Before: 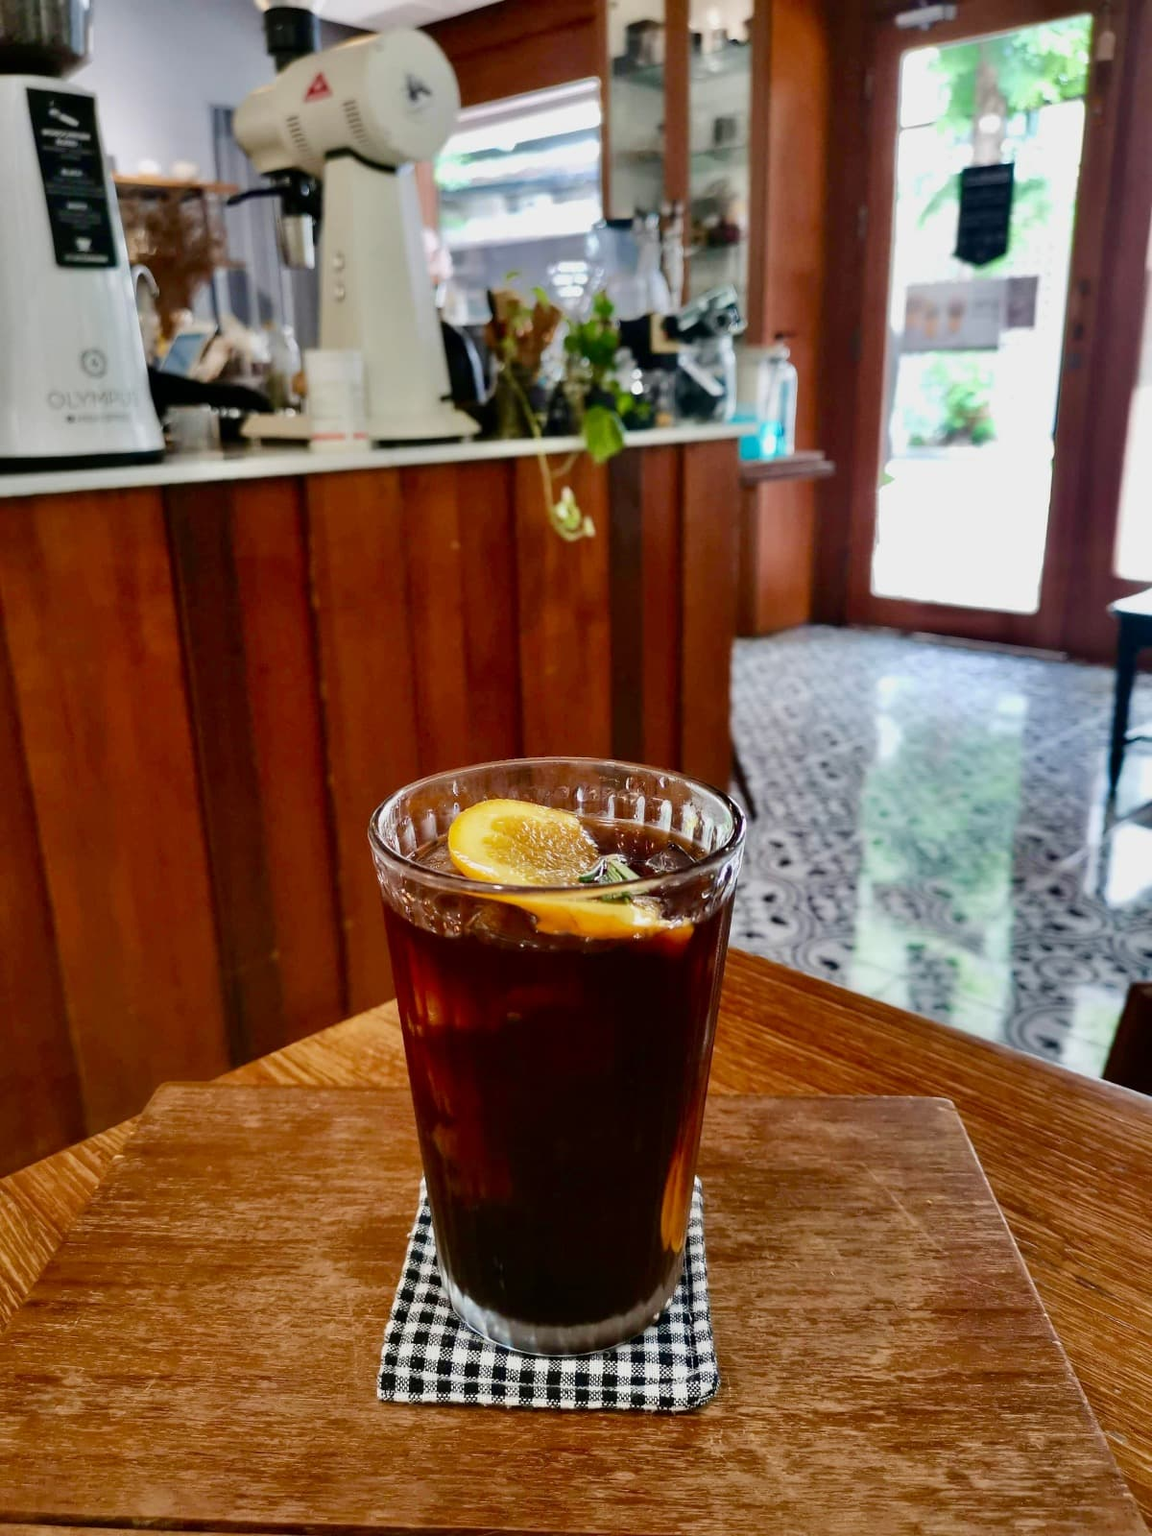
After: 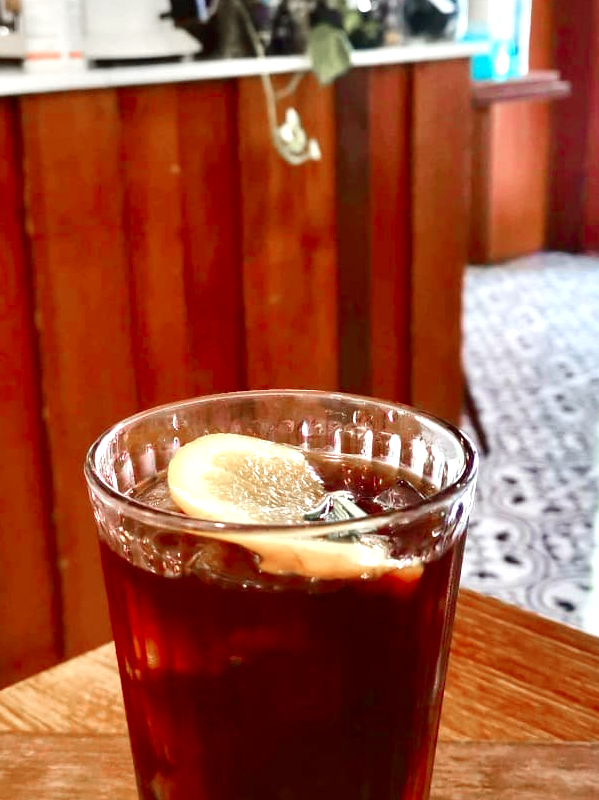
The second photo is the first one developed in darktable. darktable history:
color zones: curves: ch1 [(0, 0.708) (0.088, 0.648) (0.245, 0.187) (0.429, 0.326) (0.571, 0.498) (0.714, 0.5) (0.857, 0.5) (1, 0.708)]
crop: left 25%, top 25%, right 25%, bottom 25%
exposure: black level correction 0, exposure 0.9 EV, compensate highlight preservation false
color balance: mode lift, gamma, gain (sRGB), lift [1, 1.049, 1, 1]
